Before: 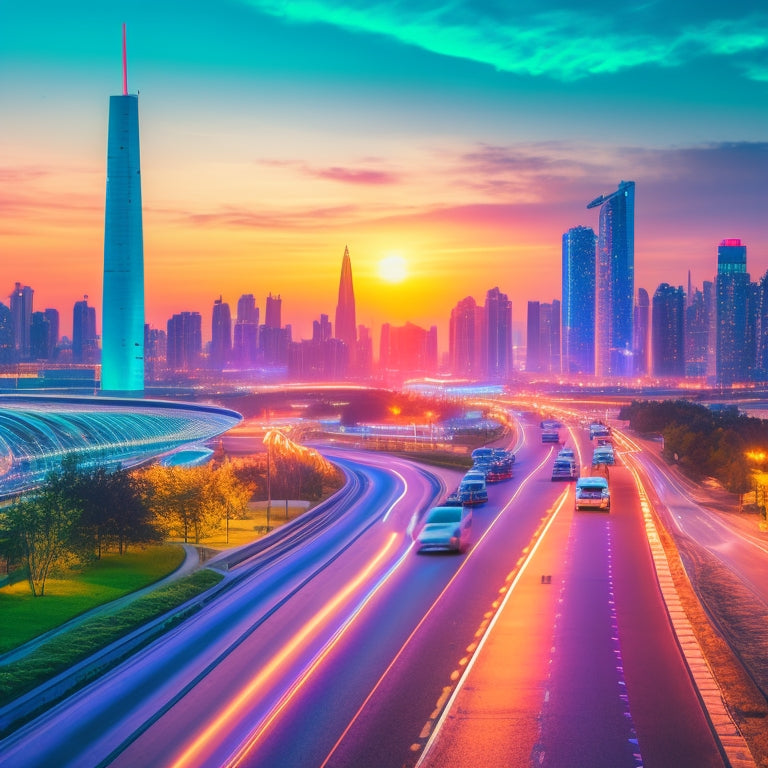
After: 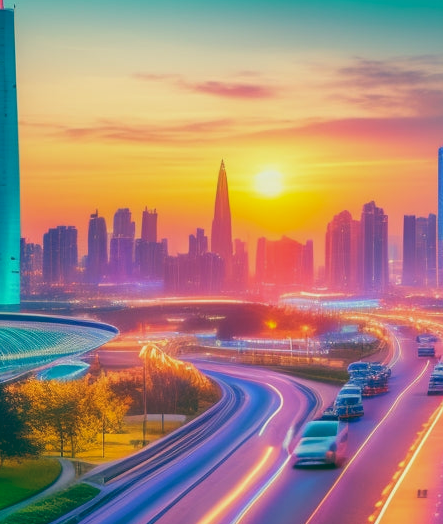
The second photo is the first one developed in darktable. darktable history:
color balance: lift [1.005, 0.99, 1.007, 1.01], gamma [1, 1.034, 1.032, 0.966], gain [0.873, 1.055, 1.067, 0.933]
crop: left 16.202%, top 11.208%, right 26.045%, bottom 20.557%
